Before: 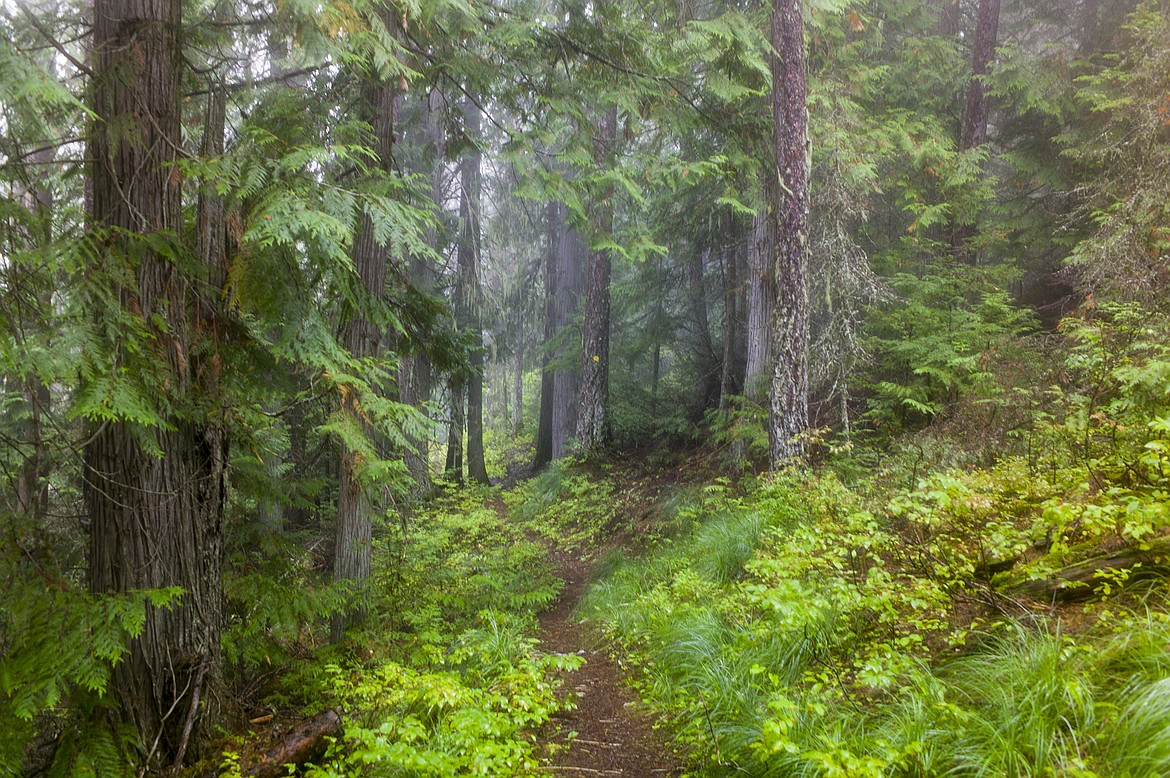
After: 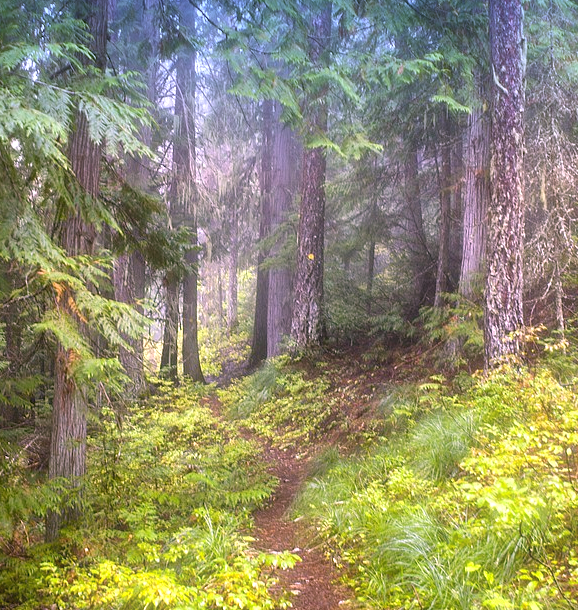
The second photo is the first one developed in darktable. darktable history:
exposure: exposure 0.648 EV, compensate highlight preservation false
crop and rotate: angle 0.02°, left 24.353%, top 13.219%, right 26.156%, bottom 8.224%
shadows and highlights: shadows 25, highlights -25
graduated density: density 2.02 EV, hardness 44%, rotation 0.374°, offset 8.21, hue 208.8°, saturation 97%
white balance: red 1.188, blue 1.11
bloom: size 9%, threshold 100%, strength 7%
